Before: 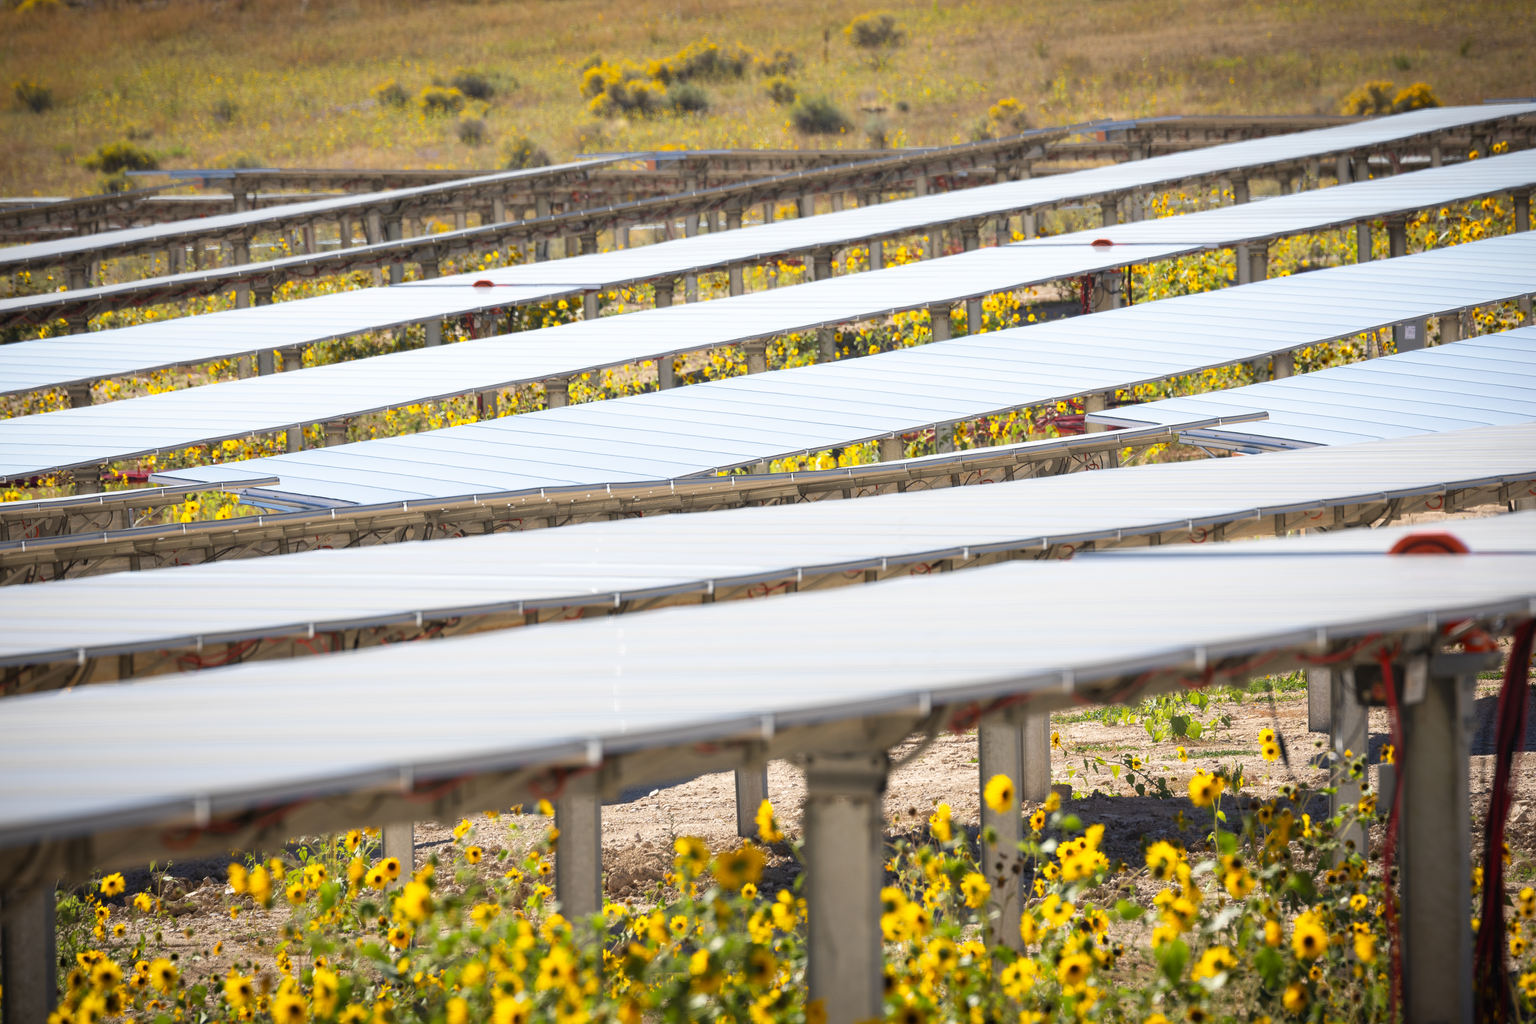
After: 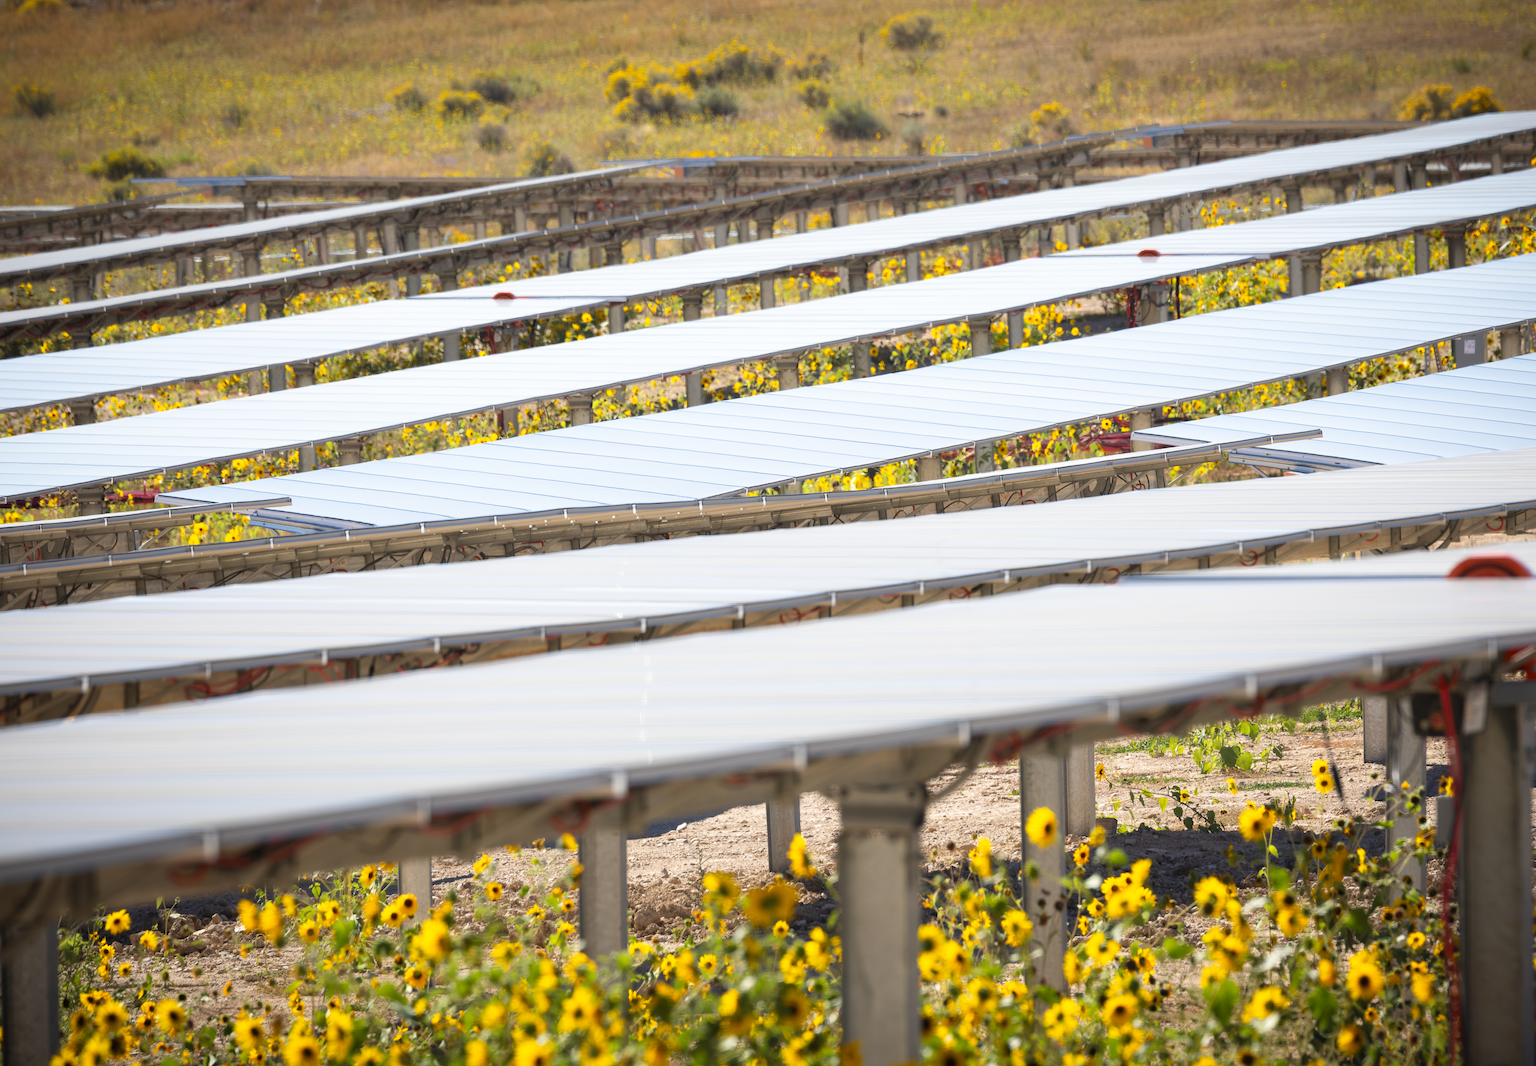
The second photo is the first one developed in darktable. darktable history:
crop: right 4.013%, bottom 0.031%
